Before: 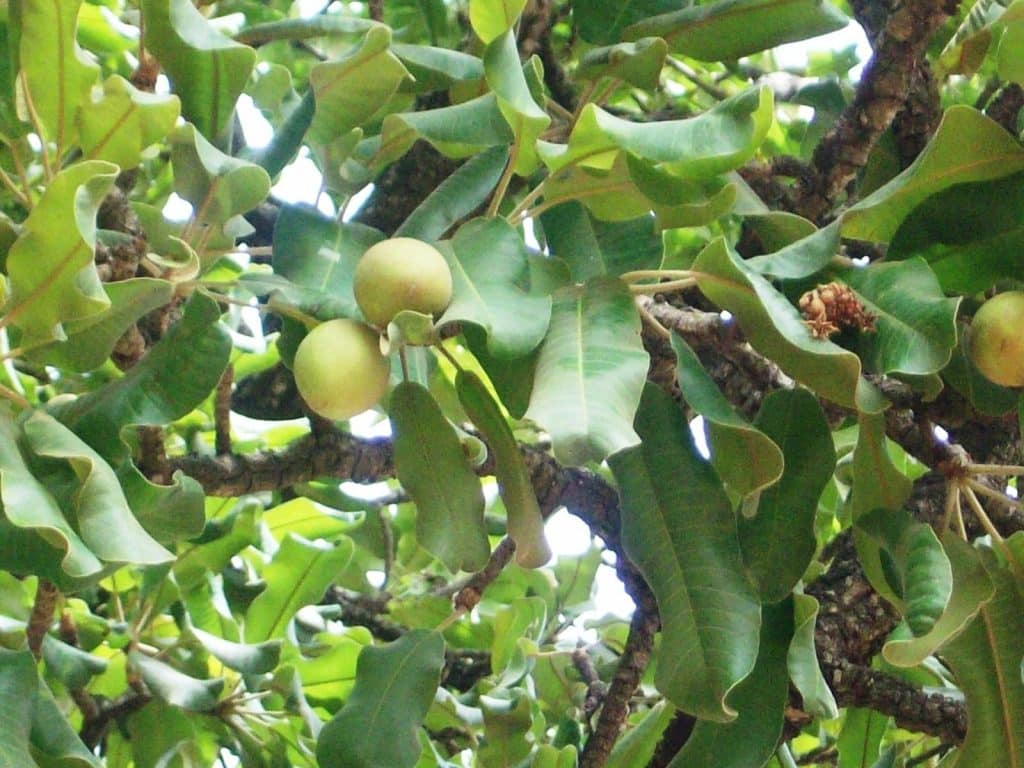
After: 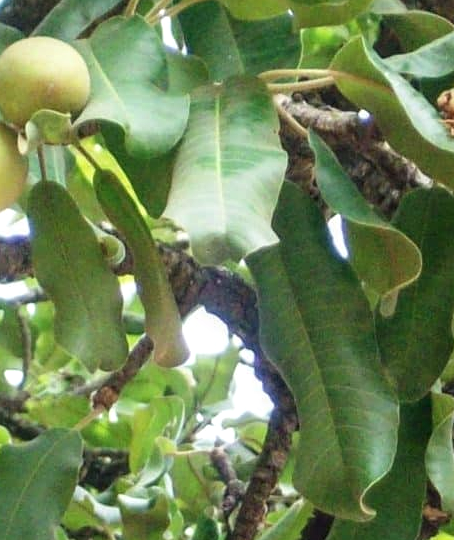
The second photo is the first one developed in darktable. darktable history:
crop: left 35.432%, top 26.233%, right 20.145%, bottom 3.432%
local contrast: on, module defaults
